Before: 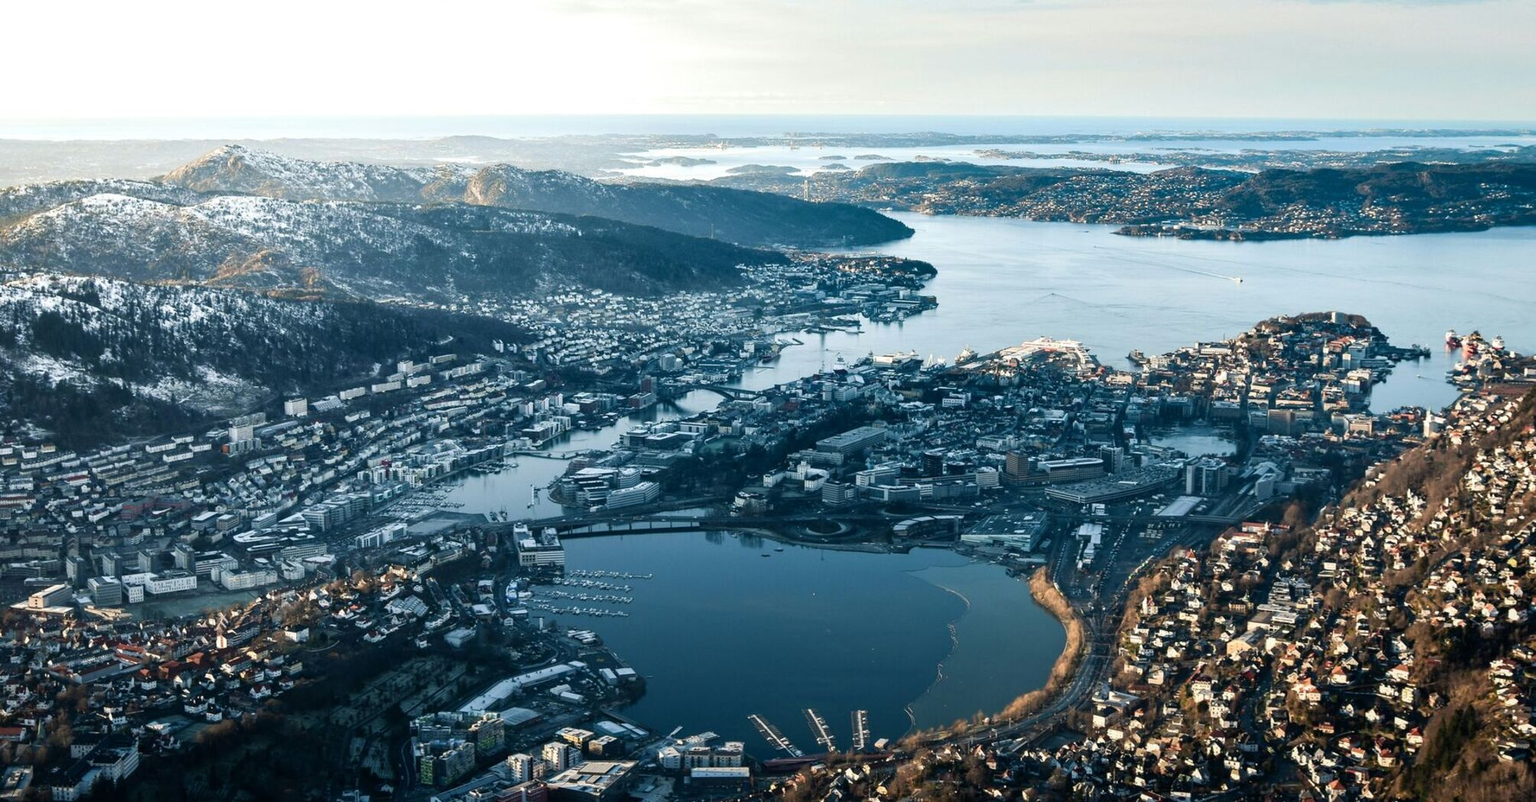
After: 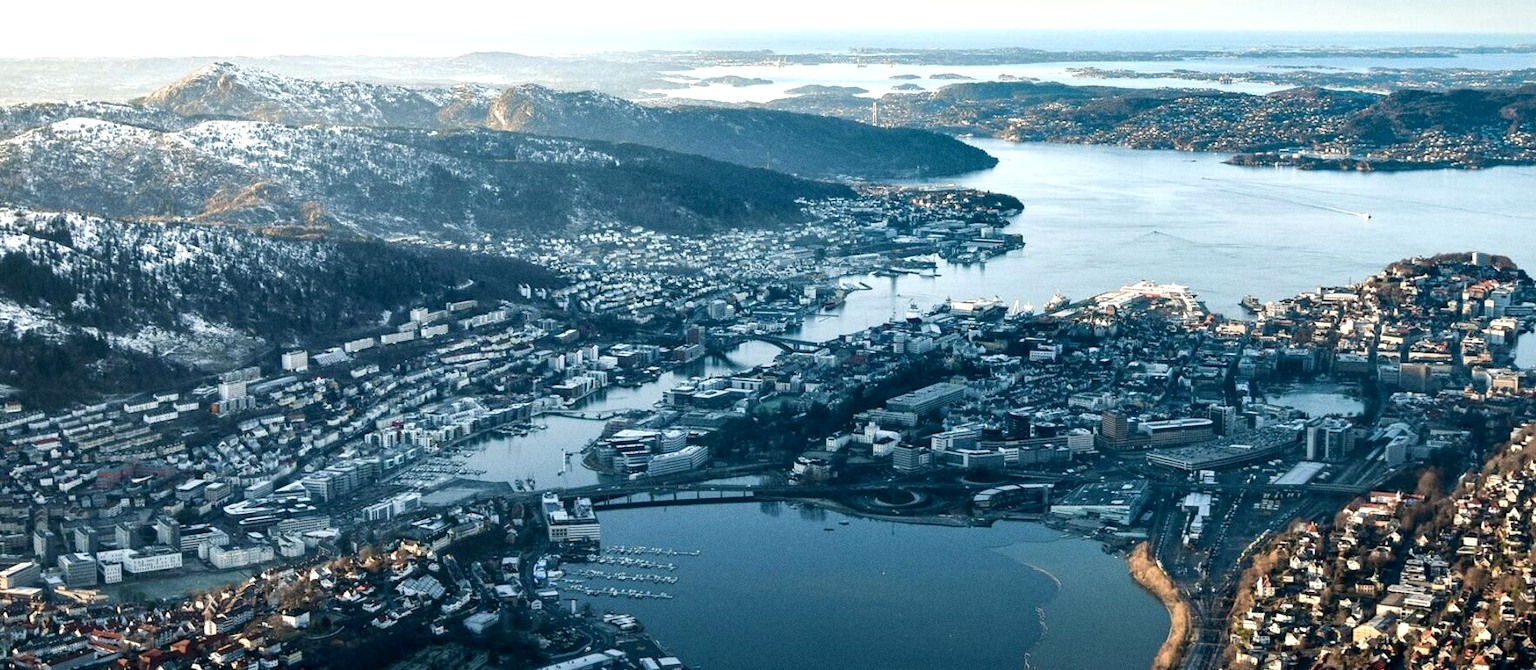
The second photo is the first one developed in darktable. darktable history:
contrast brightness saturation: saturation -0.05
exposure: black level correction 0.003, exposure 0.383 EV, compensate highlight preservation false
grain: on, module defaults
crop and rotate: left 2.425%, top 11.305%, right 9.6%, bottom 15.08%
shadows and highlights: shadows -20, white point adjustment -2, highlights -35
